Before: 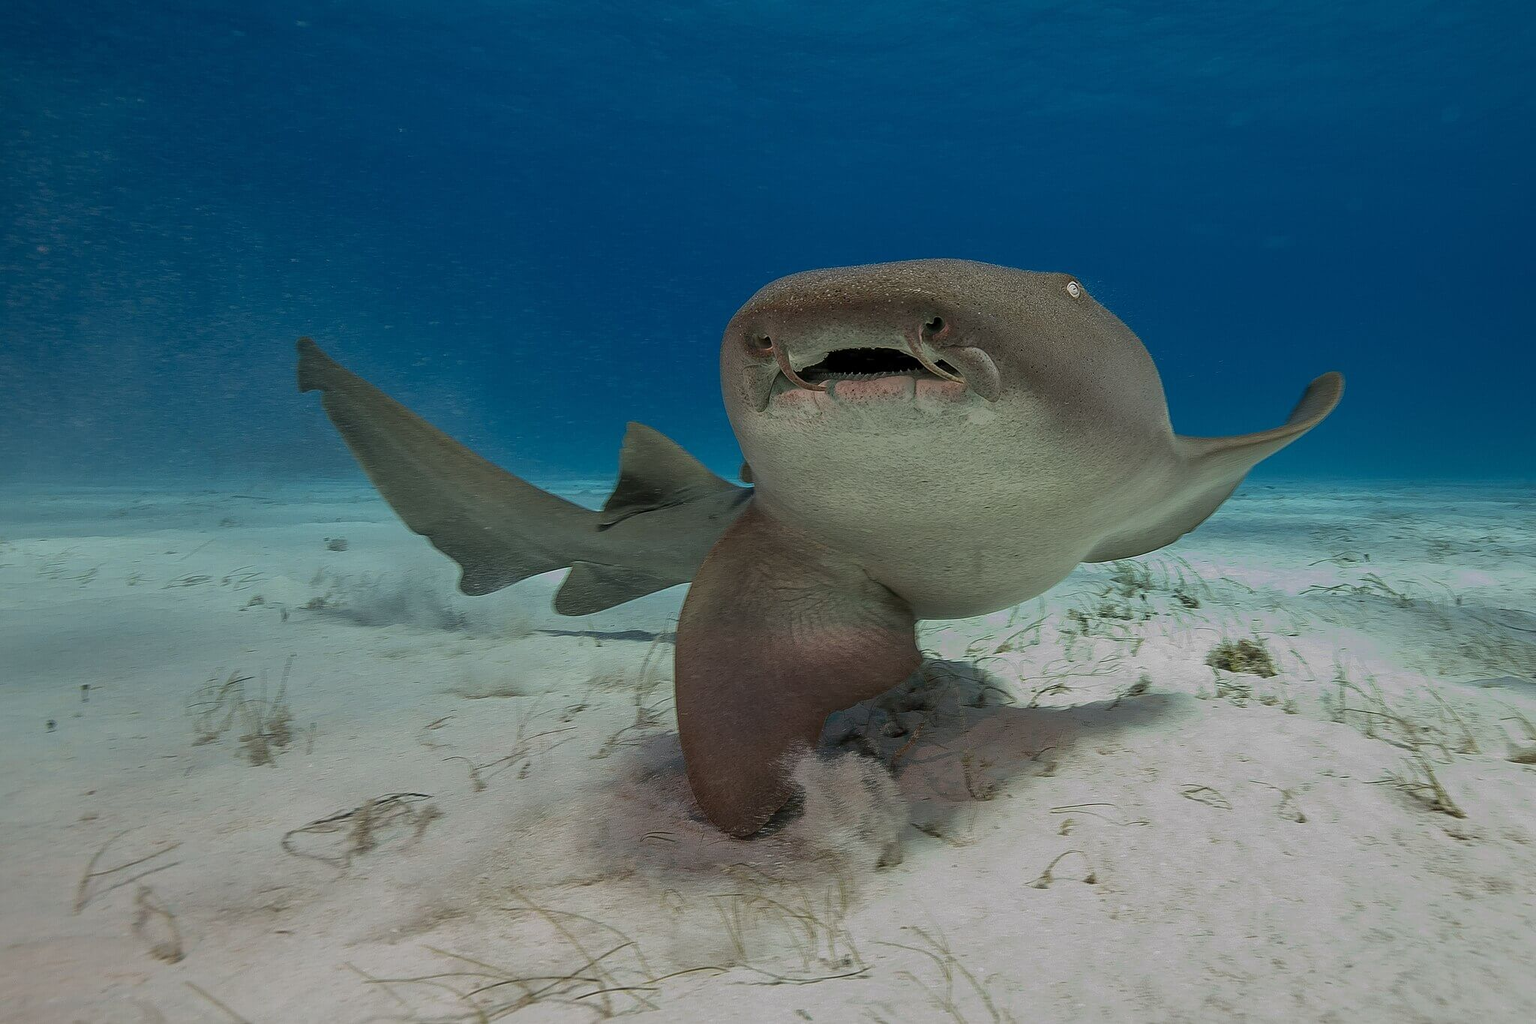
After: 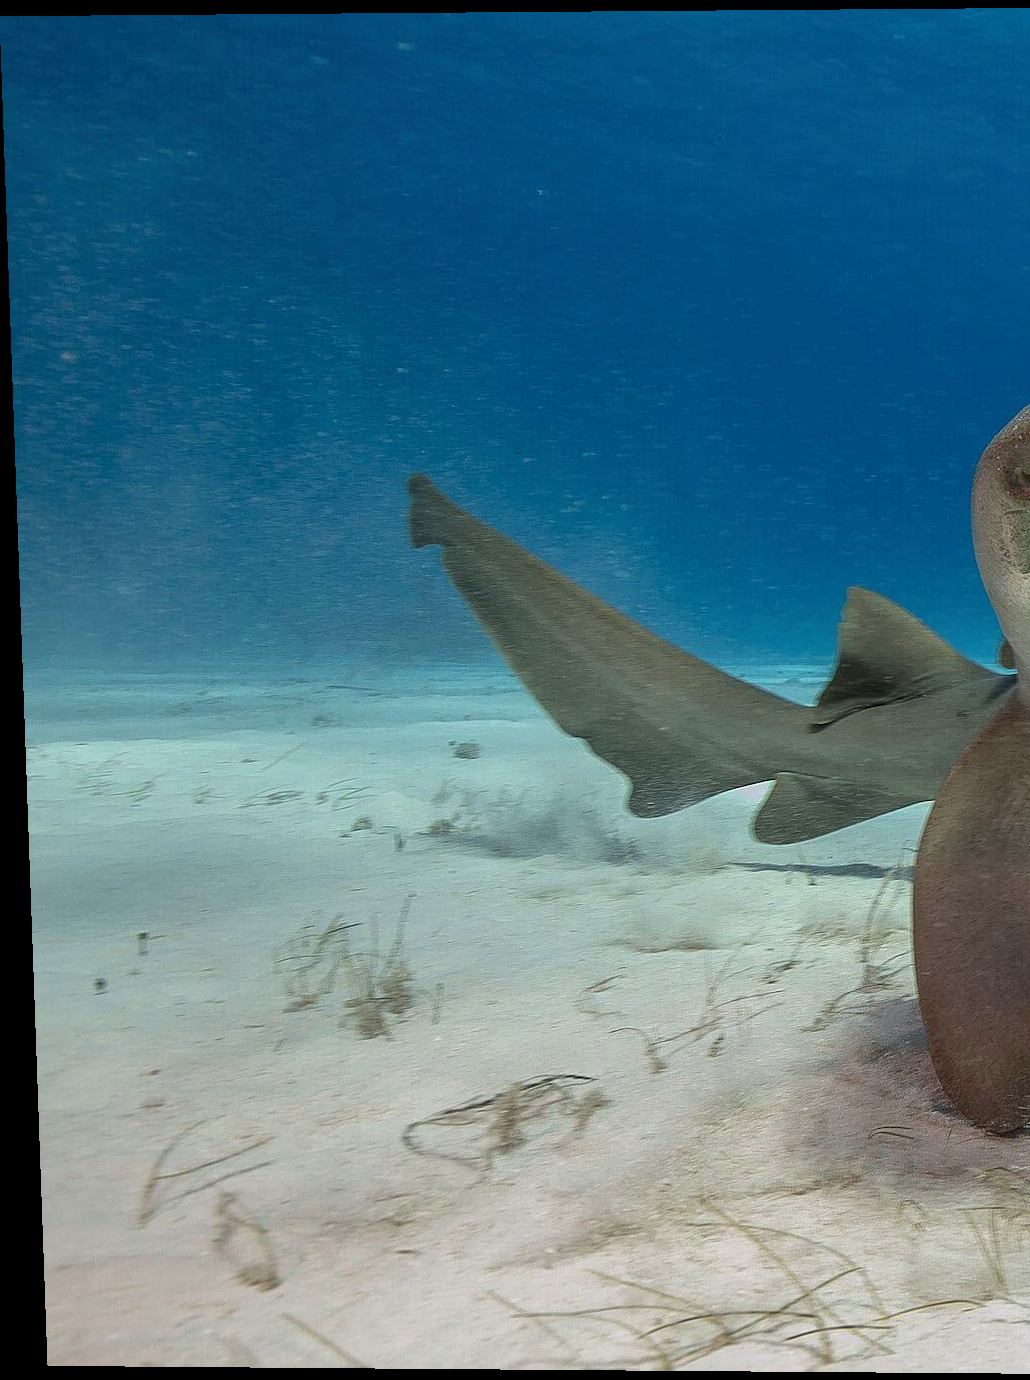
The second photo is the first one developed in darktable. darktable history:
local contrast: highlights 100%, shadows 100%, detail 120%, midtone range 0.2
rotate and perspective: lens shift (vertical) 0.048, lens shift (horizontal) -0.024, automatic cropping off
exposure: exposure 0.636 EV, compensate highlight preservation false
crop and rotate: left 0%, top 0%, right 50.845%
